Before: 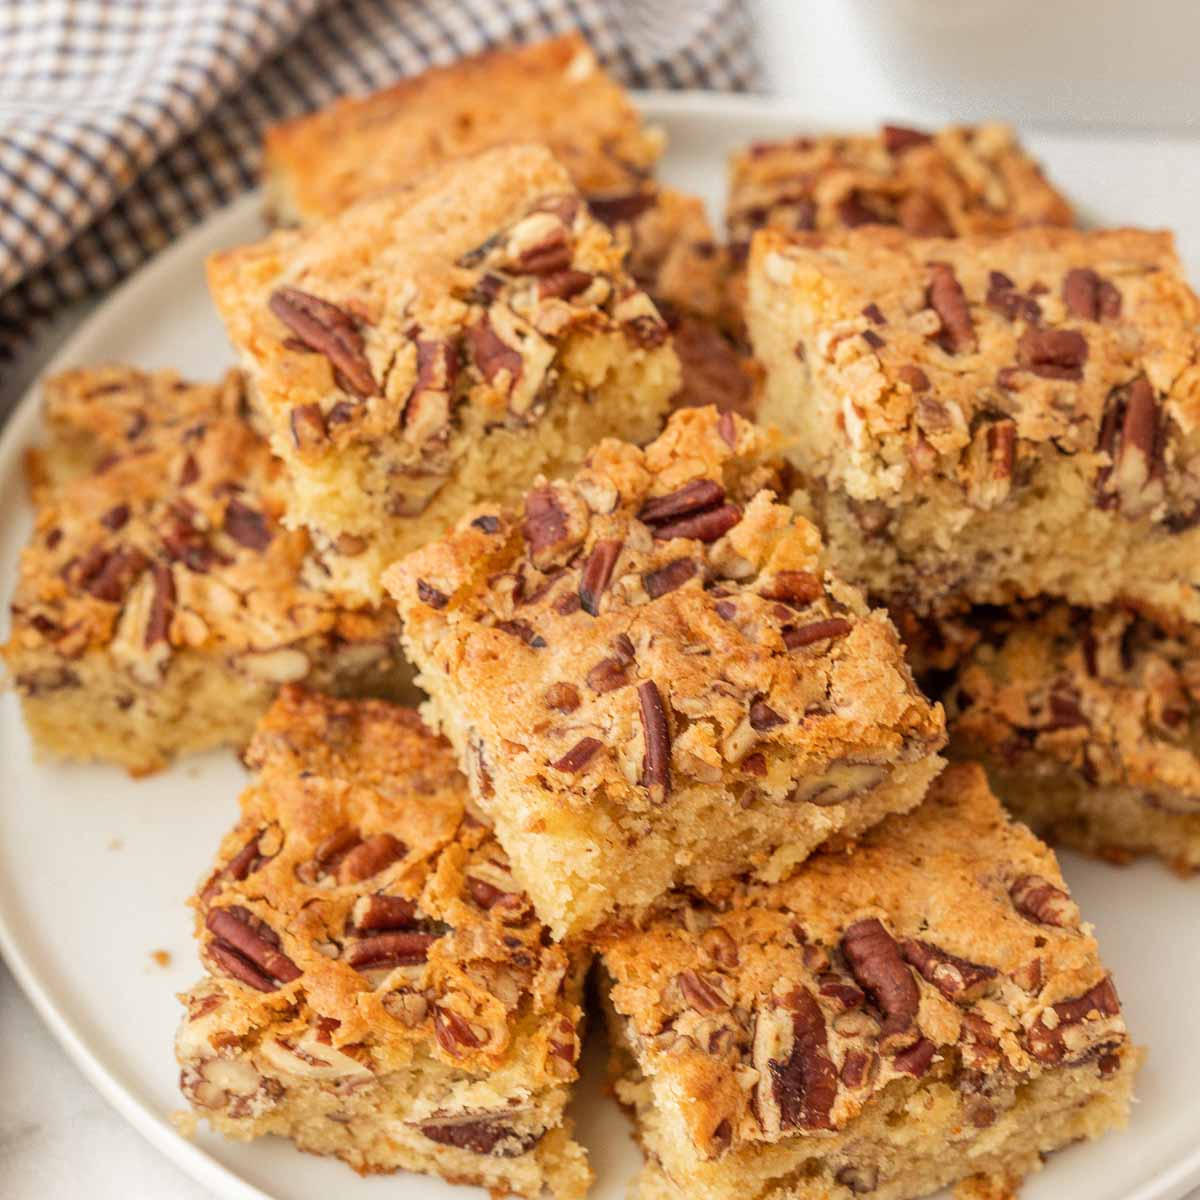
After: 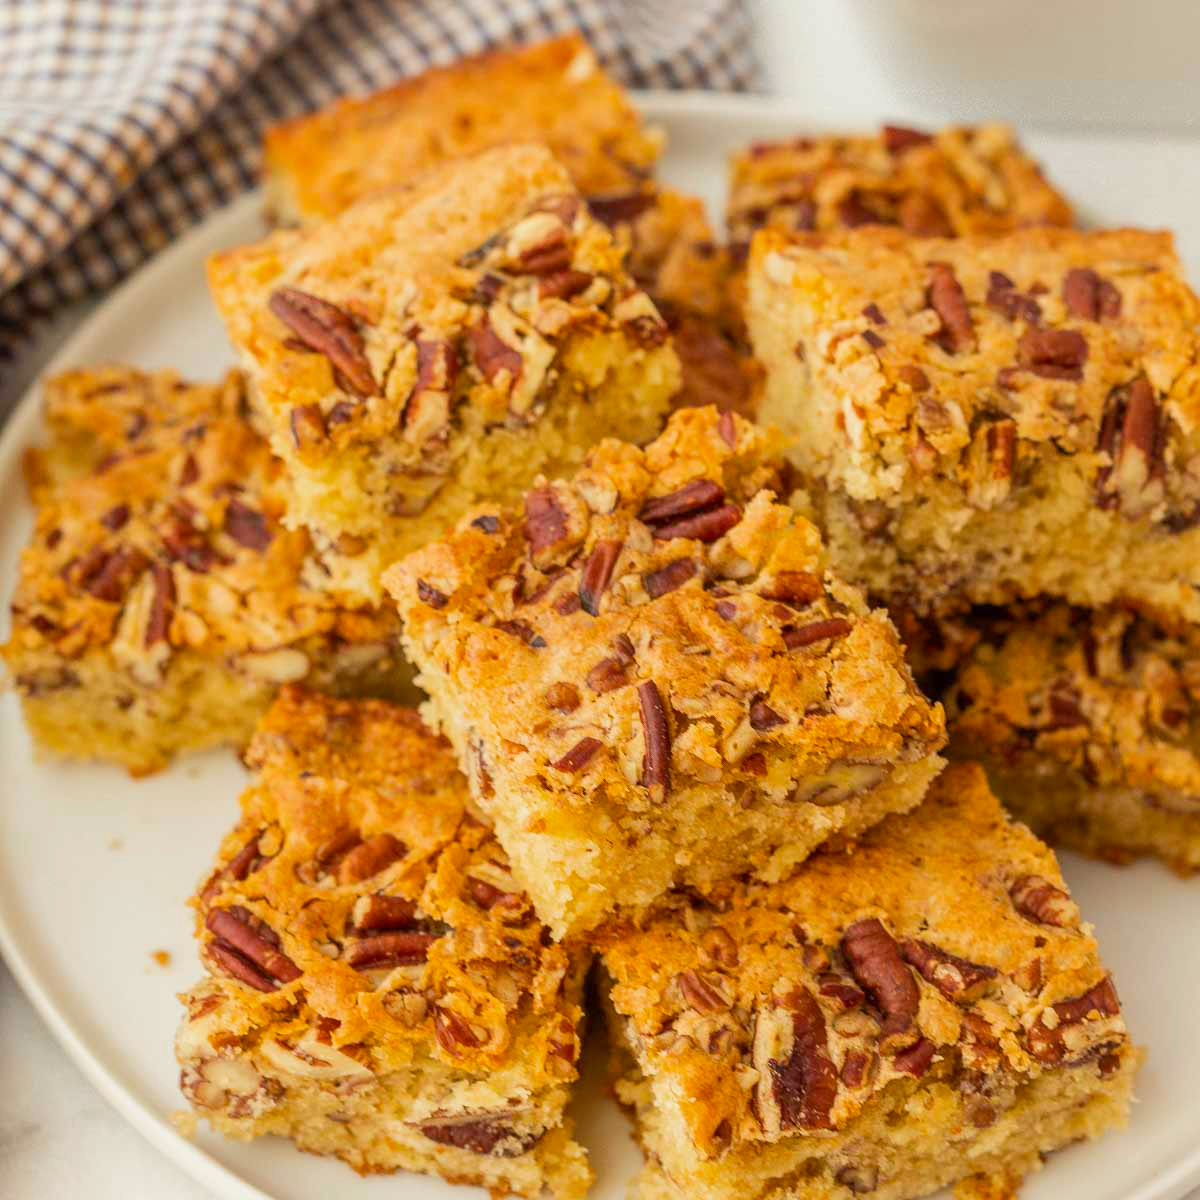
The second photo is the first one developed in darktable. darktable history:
color balance rgb: shadows lift › luminance -10.002%, highlights gain › luminance 6.193%, highlights gain › chroma 1.31%, highlights gain › hue 90.6°, linear chroma grading › shadows -2.991%, linear chroma grading › highlights -3.982%, perceptual saturation grading › global saturation 25.188%, contrast -9.671%
